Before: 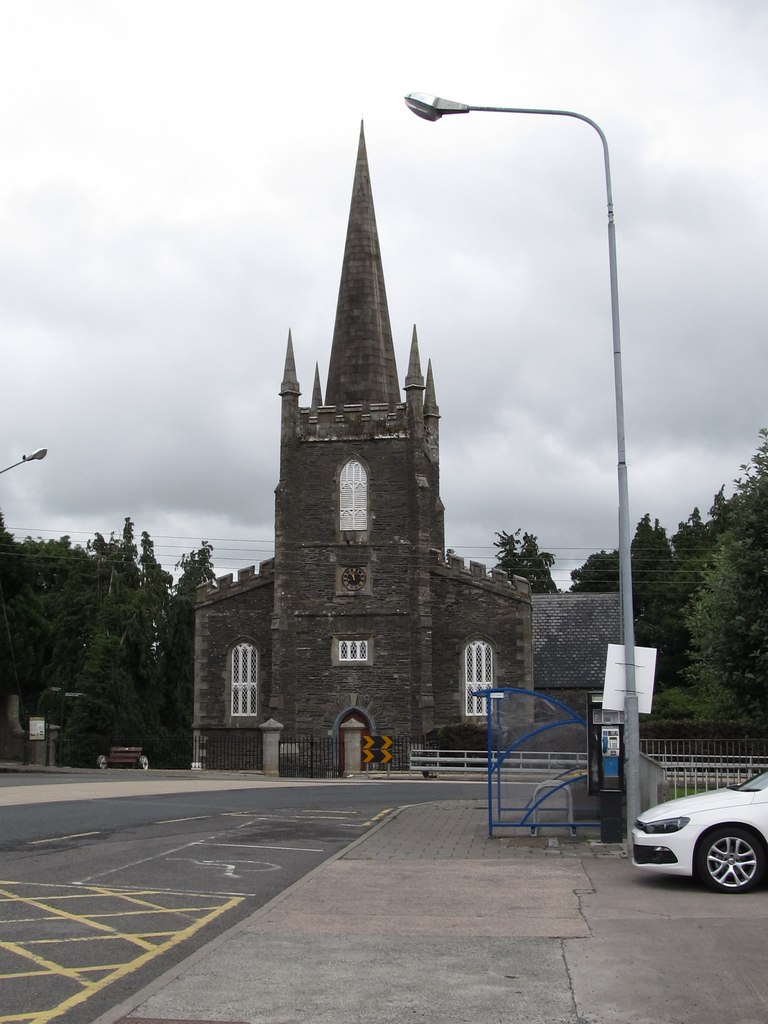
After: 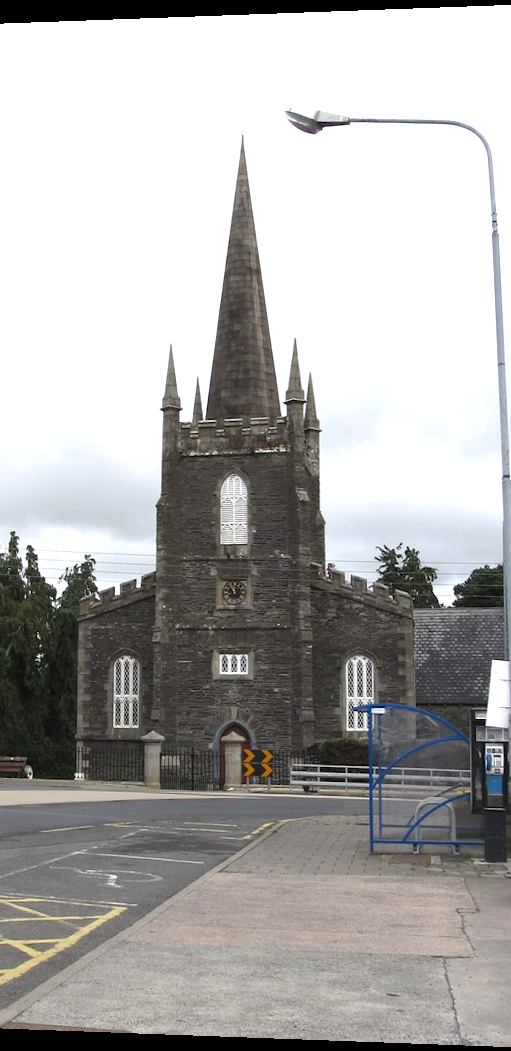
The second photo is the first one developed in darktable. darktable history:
rotate and perspective: lens shift (horizontal) -0.055, automatic cropping off
exposure: black level correction 0, exposure 0.7 EV, compensate exposure bias true, compensate highlight preservation false
crop and rotate: left 14.436%, right 18.898%
